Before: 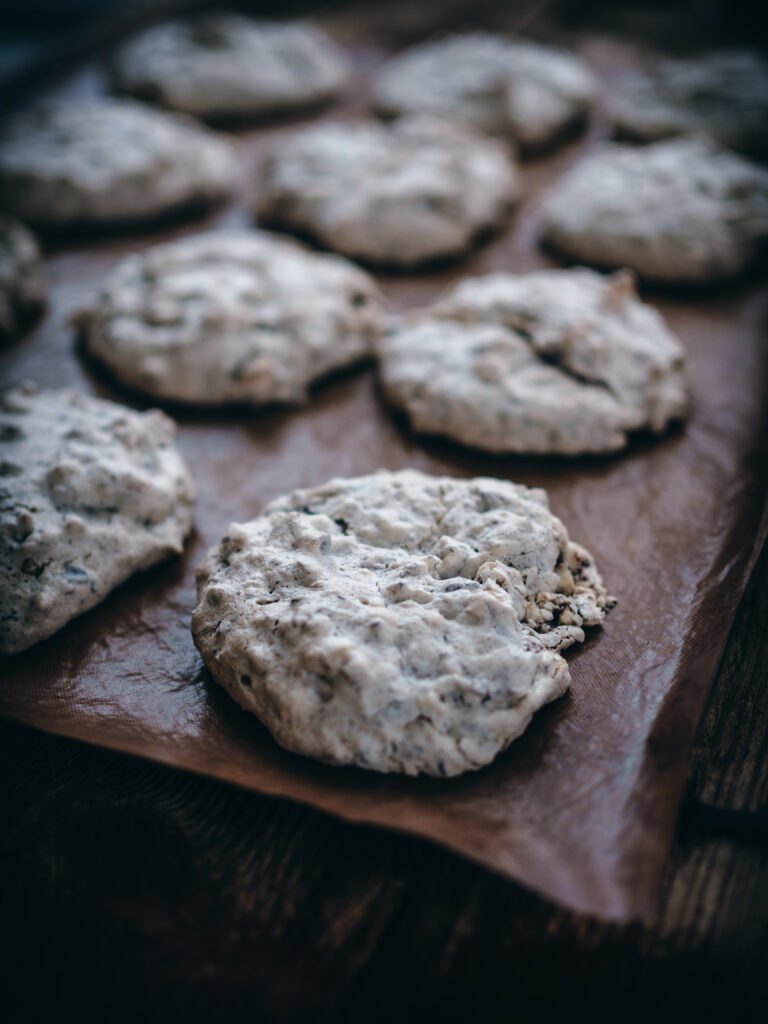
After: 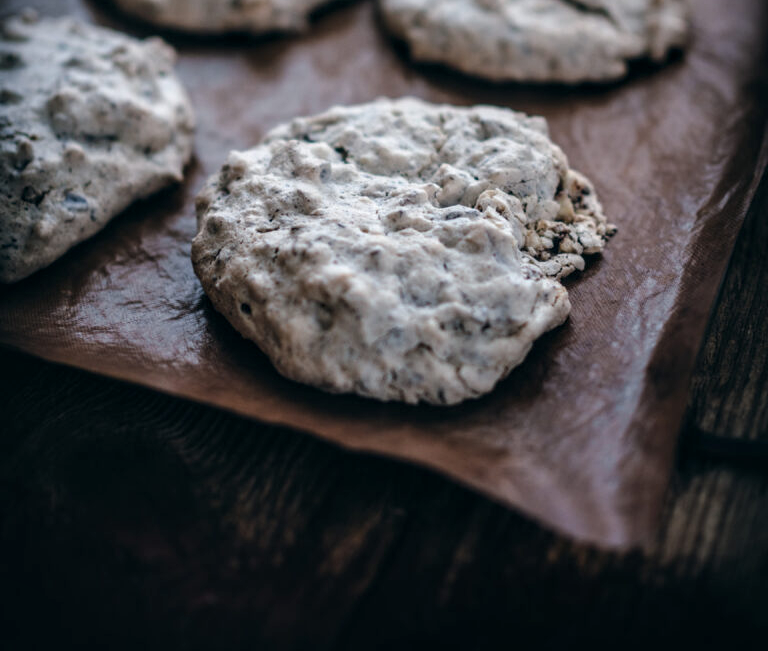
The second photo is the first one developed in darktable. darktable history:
crop and rotate: top 36.419%
local contrast: on, module defaults
